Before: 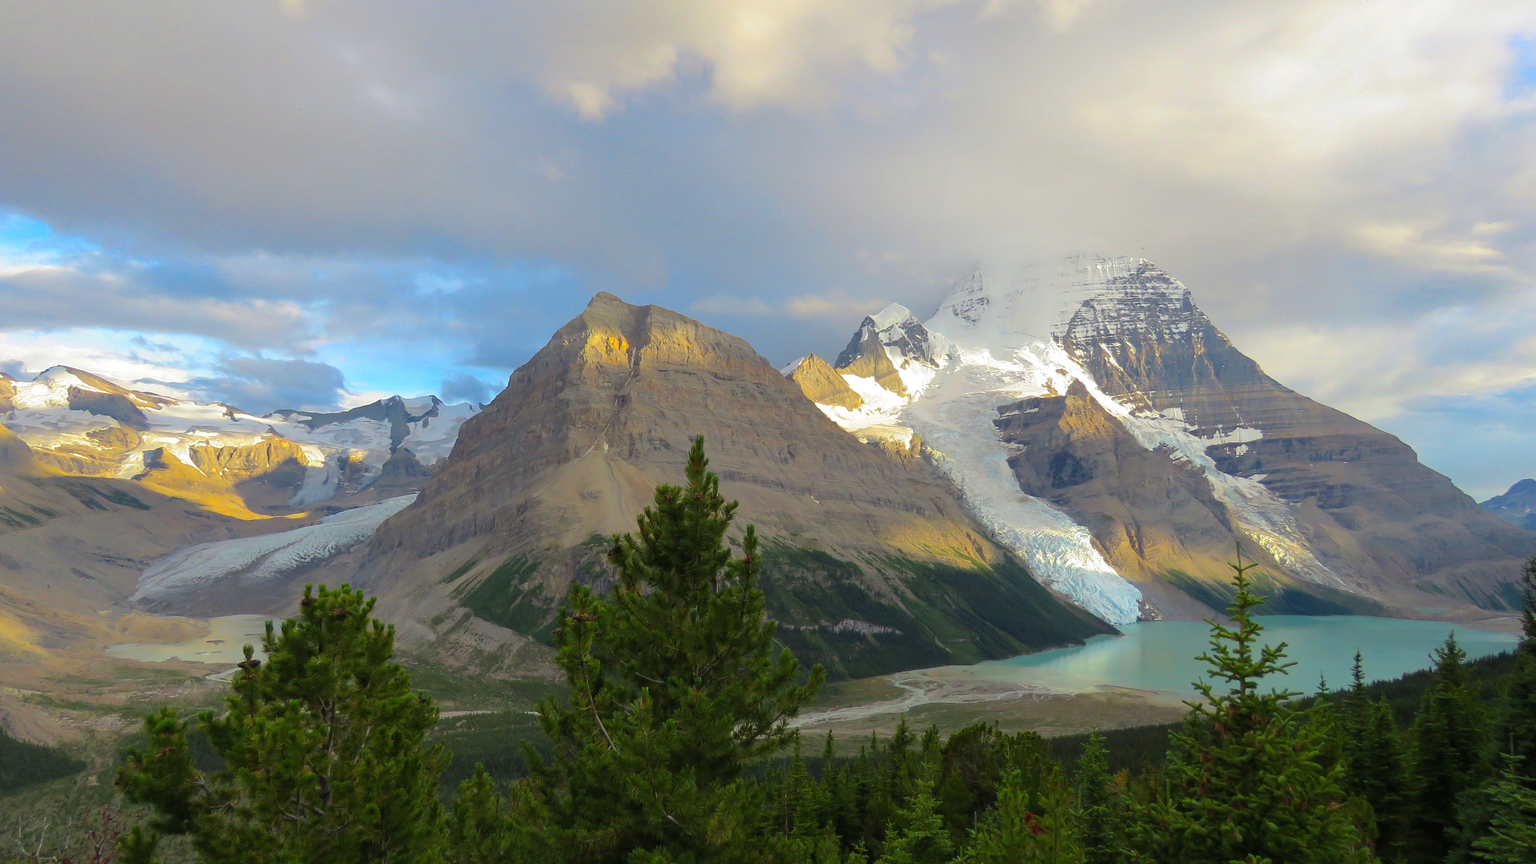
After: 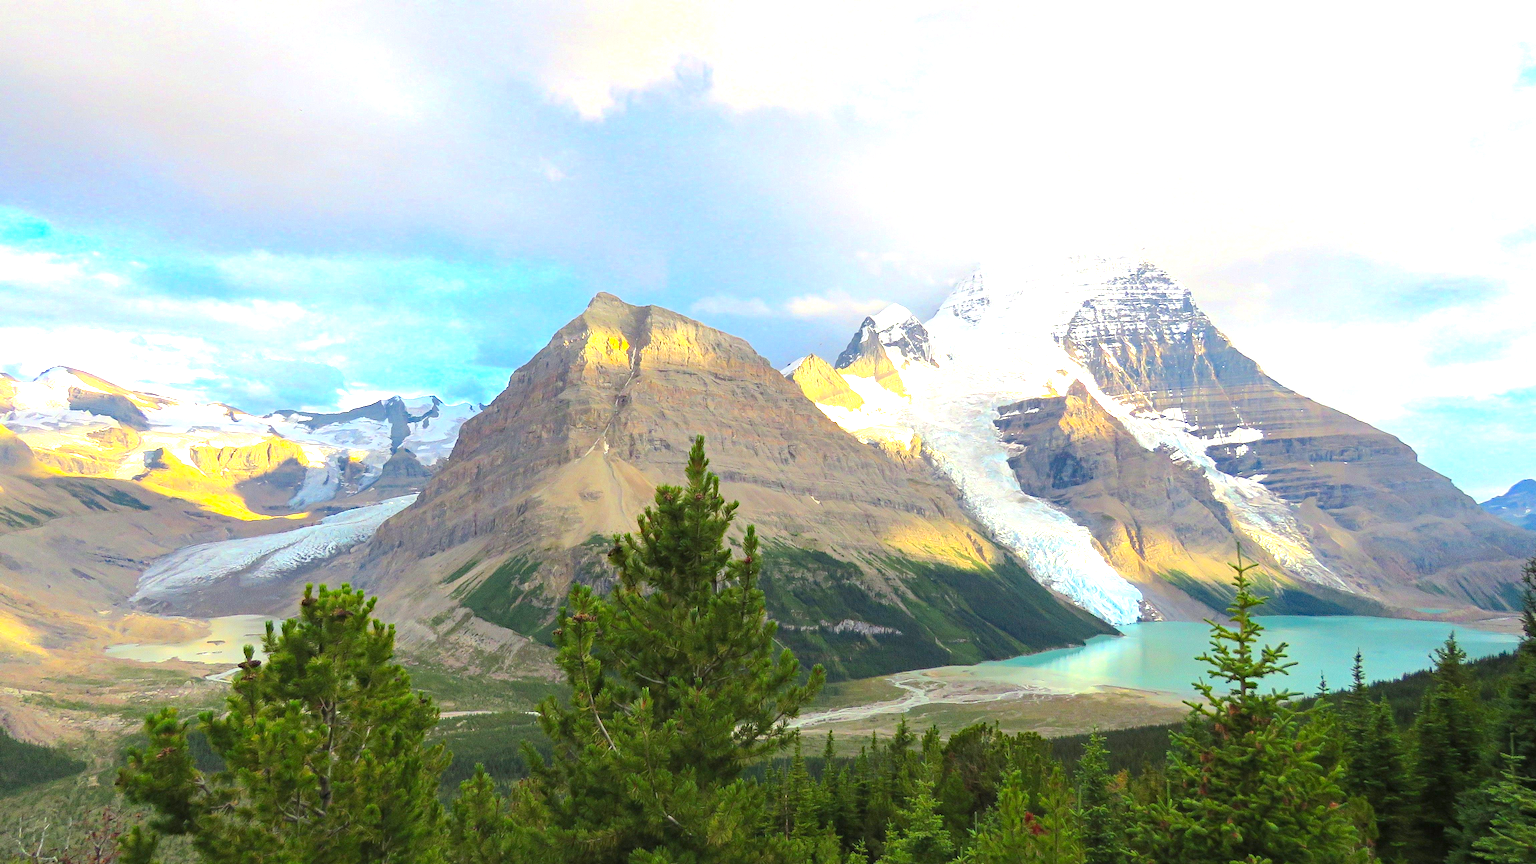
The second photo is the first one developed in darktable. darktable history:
exposure: black level correction 0, exposure 1.388 EV, compensate exposure bias true, compensate highlight preservation false
haze removal: strength 0.28, distance 0.256, adaptive false
